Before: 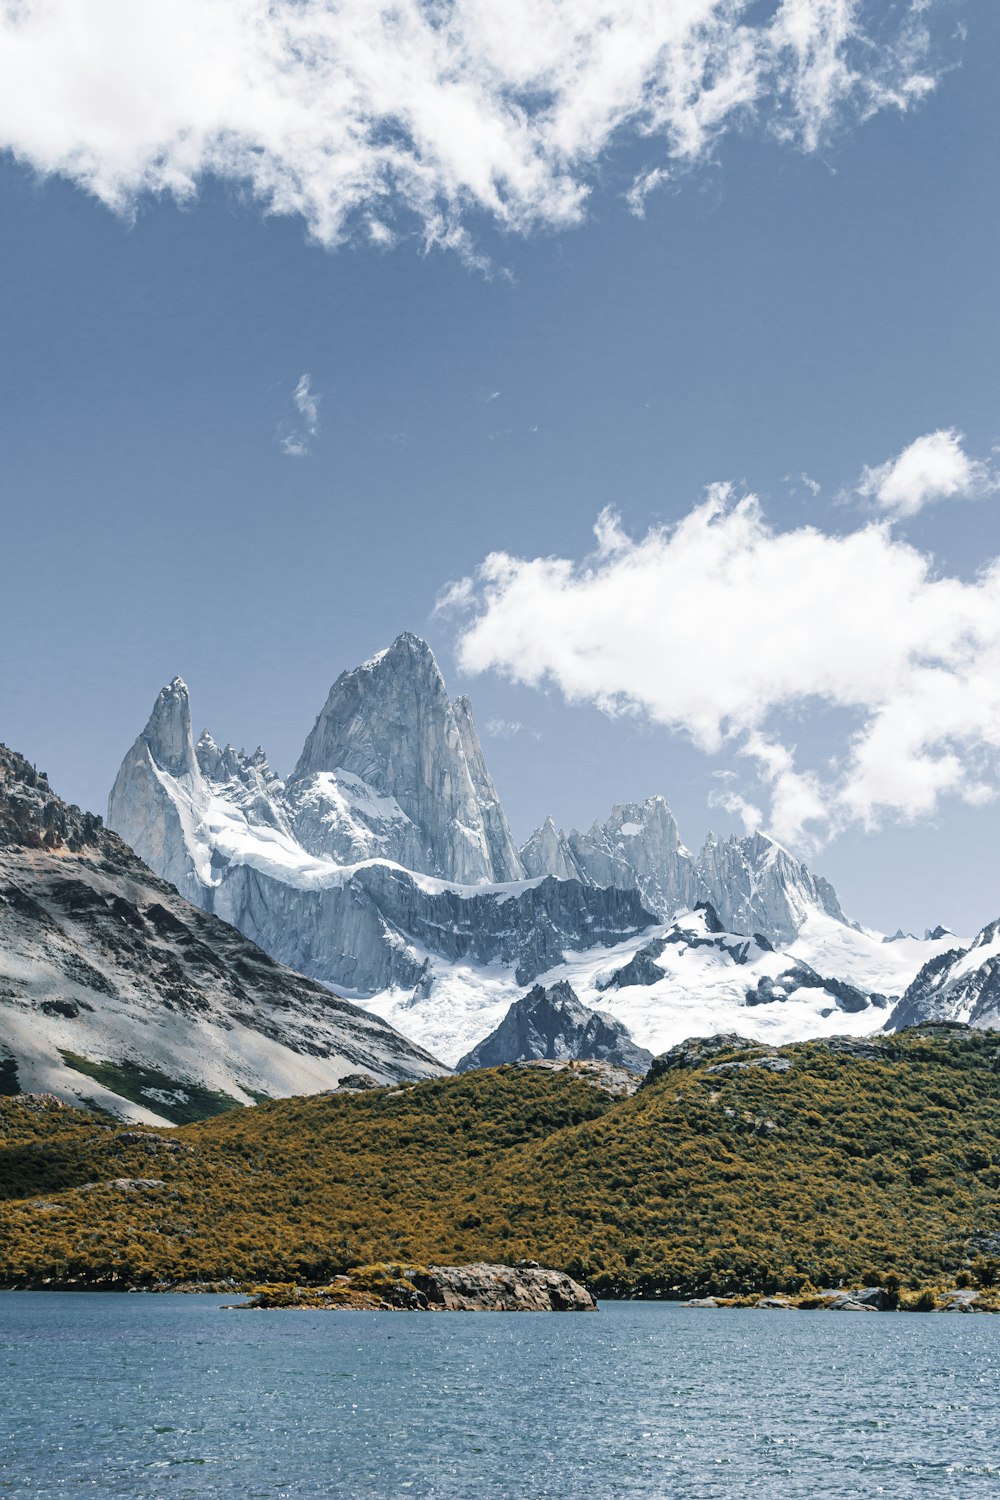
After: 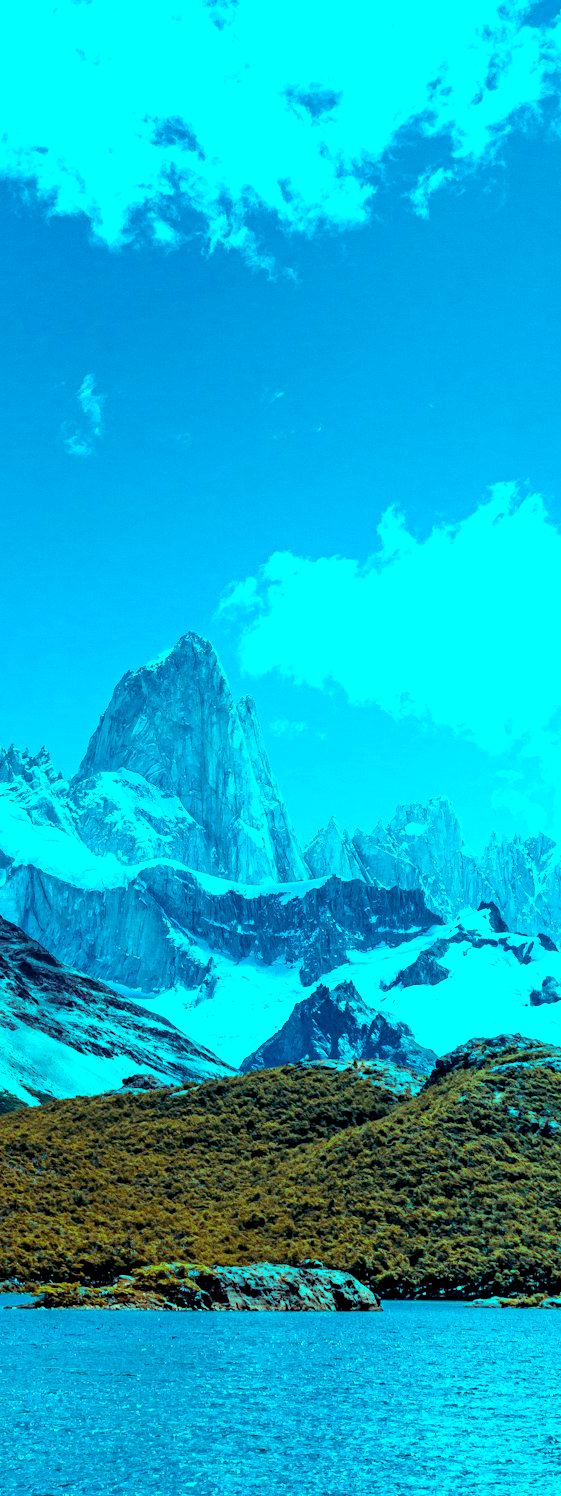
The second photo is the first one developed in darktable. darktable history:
crop: left 21.674%, right 22.086%
white balance: red 0.948, green 1.02, blue 1.176
color balance rgb: shadows lift › luminance 0.49%, shadows lift › chroma 6.83%, shadows lift › hue 300.29°, power › hue 208.98°, highlights gain › luminance 20.24%, highlights gain › chroma 13.17%, highlights gain › hue 173.85°, perceptual saturation grading › global saturation 18.05%
exposure: black level correction 0.01, exposure 0.011 EV, compensate highlight preservation false
